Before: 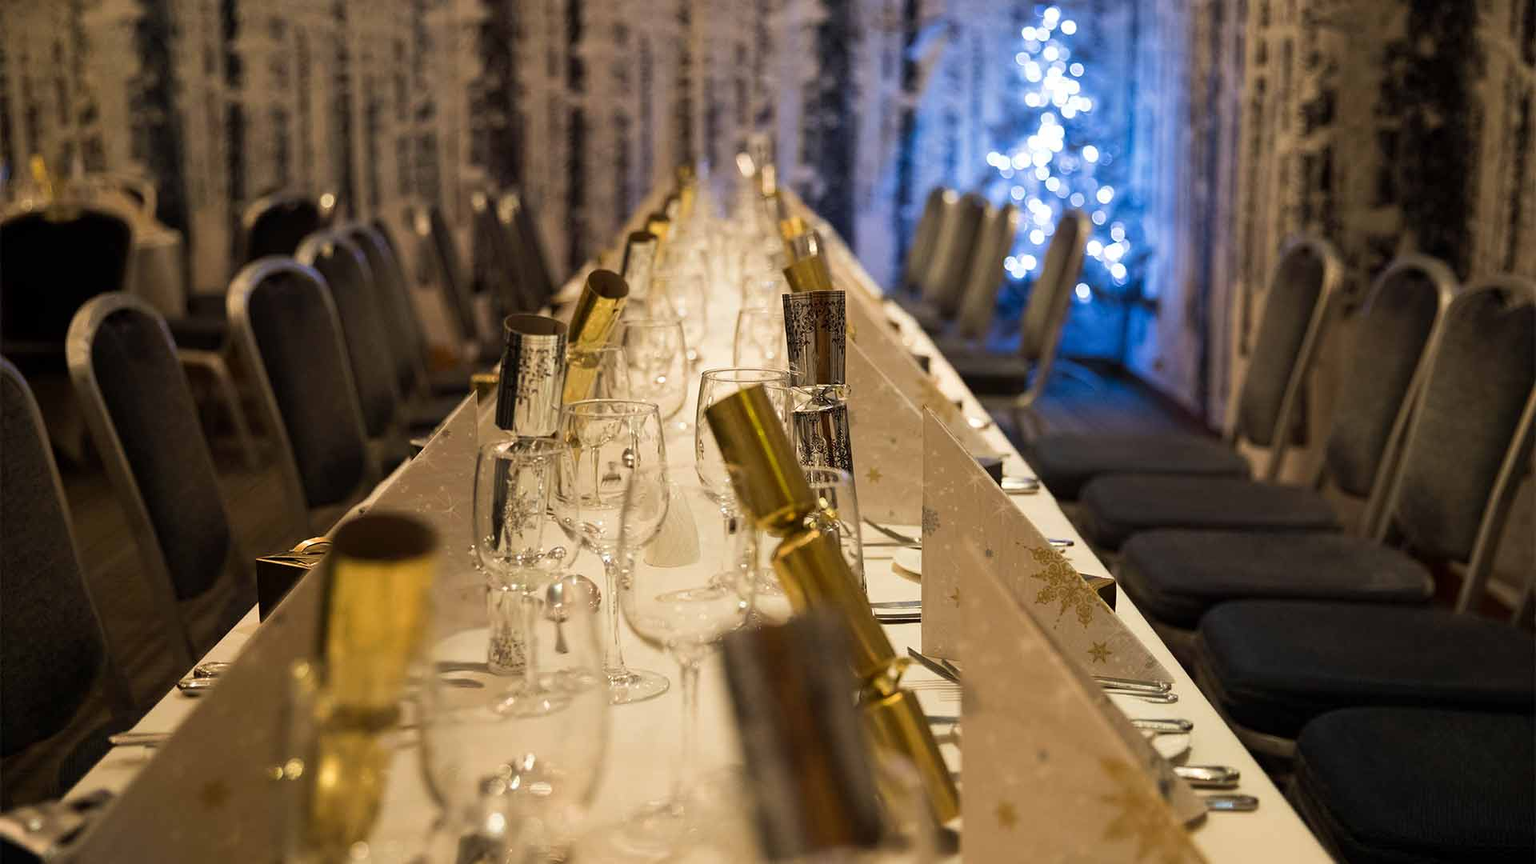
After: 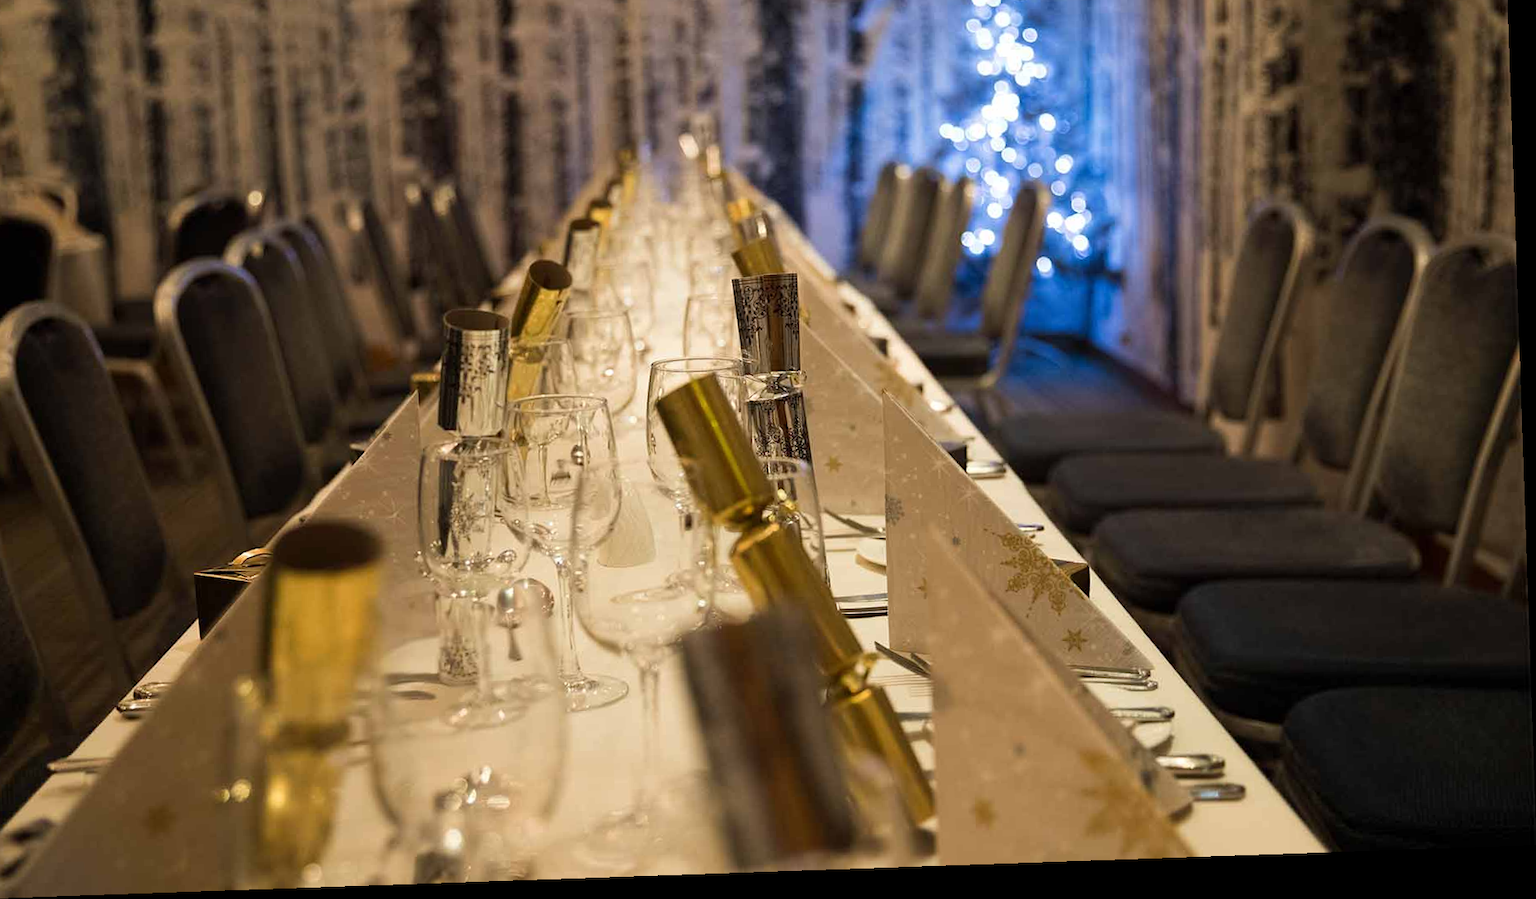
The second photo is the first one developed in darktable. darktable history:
crop and rotate: angle 1.98°, left 5.681%, top 5.684%
